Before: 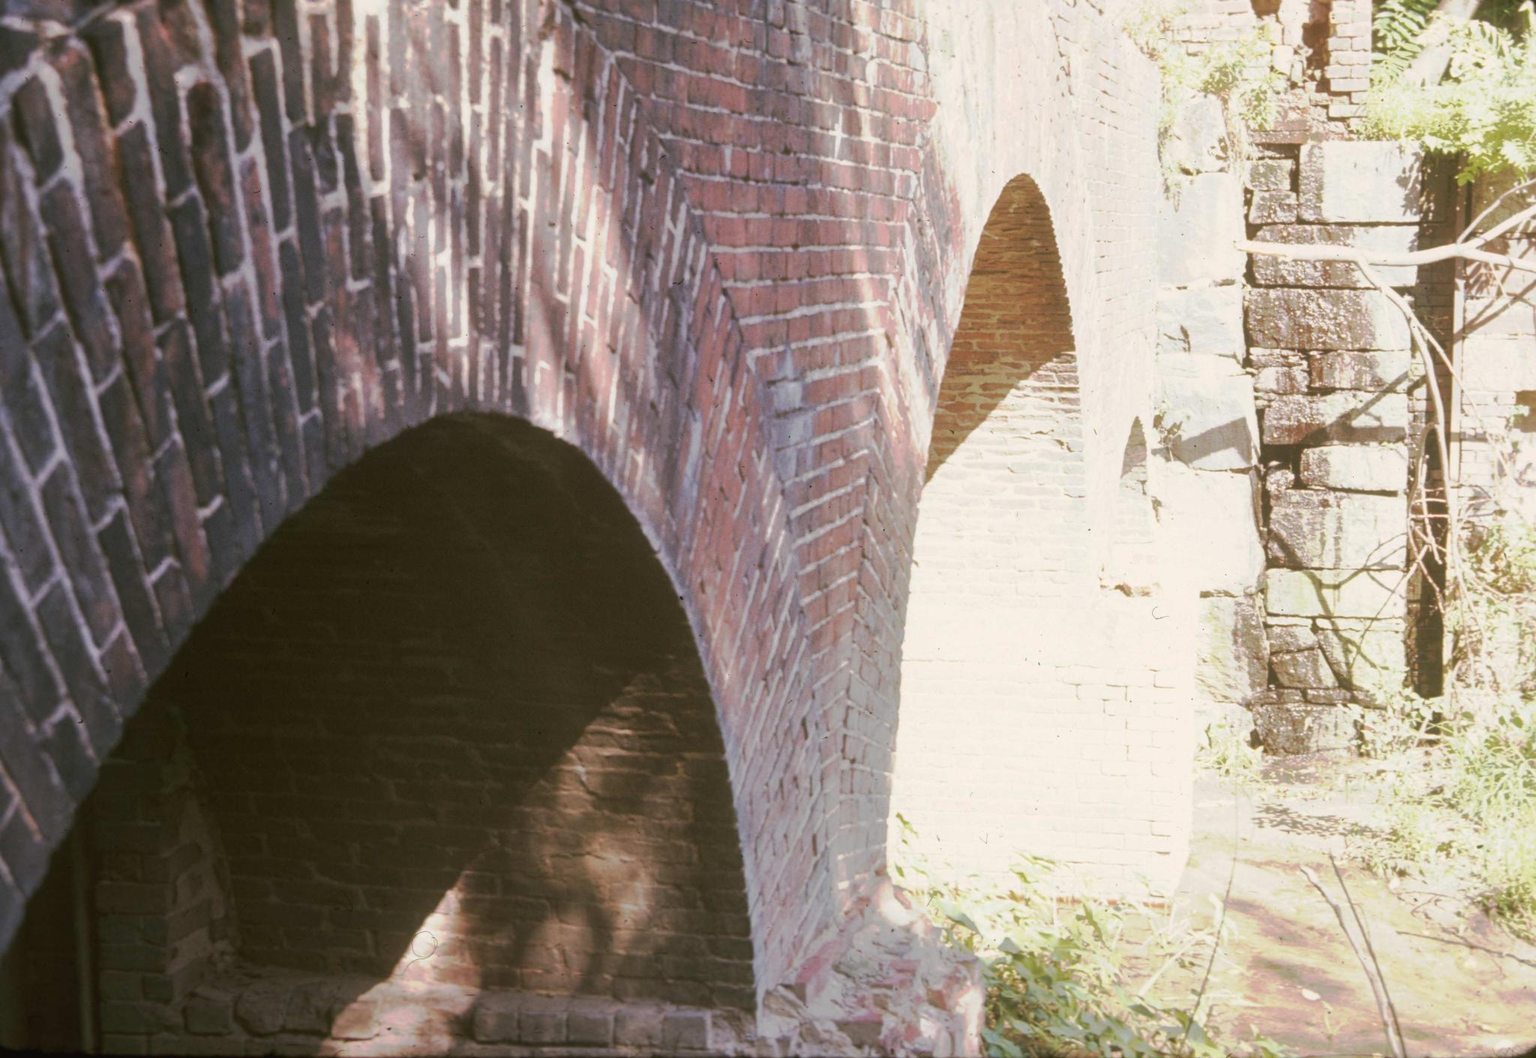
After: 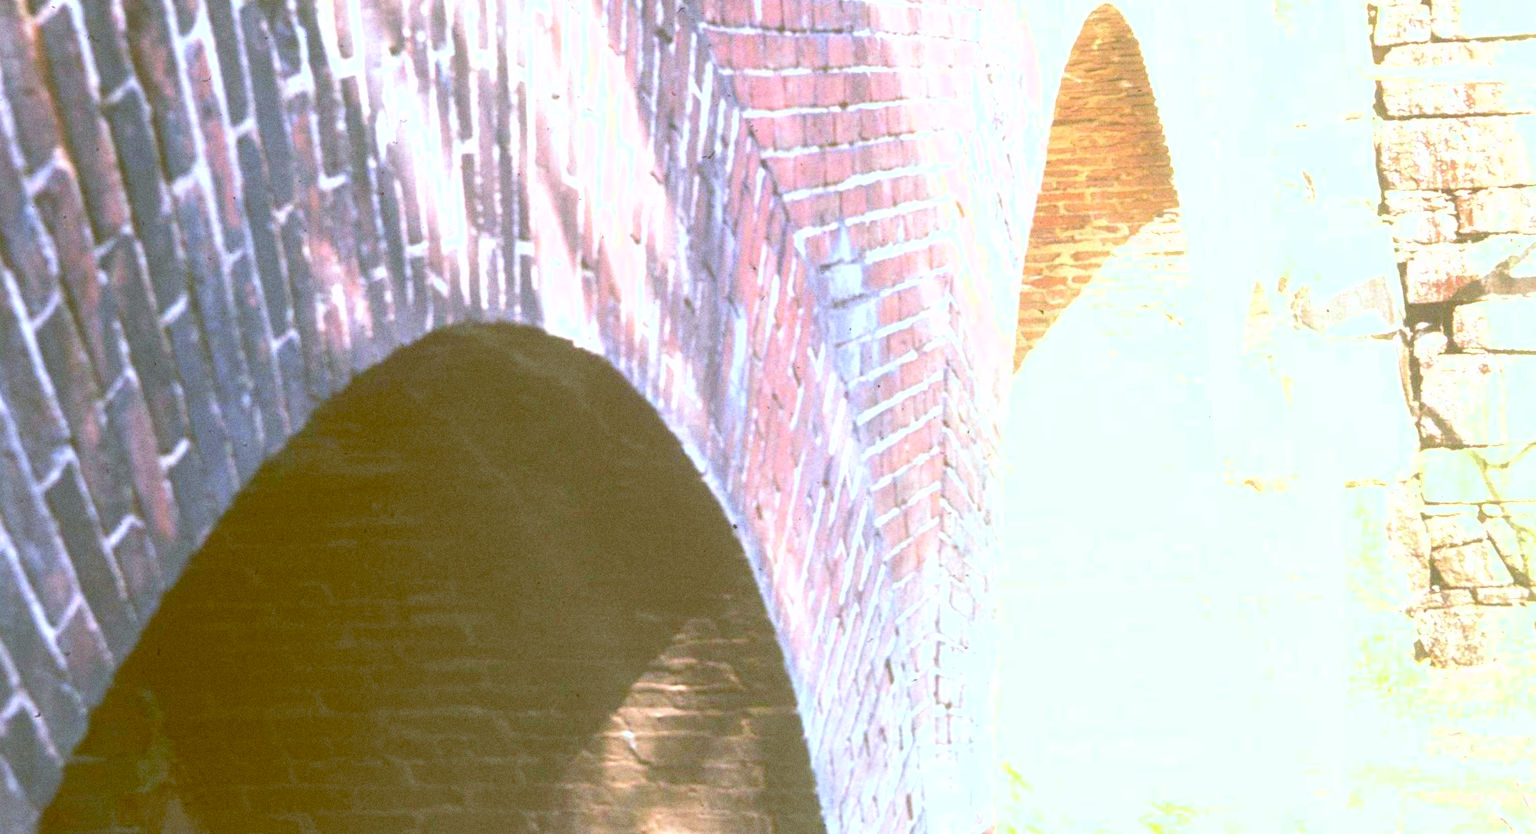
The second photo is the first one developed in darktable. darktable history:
exposure: exposure 2.003 EV, compensate highlight preservation false
contrast brightness saturation: contrast -0.19, saturation 0.19
crop and rotate: left 2.425%, top 11.305%, right 9.6%, bottom 15.08%
grain: on, module defaults
rotate and perspective: rotation -3.52°, crop left 0.036, crop right 0.964, crop top 0.081, crop bottom 0.919
fill light: on, module defaults
white balance: red 0.925, blue 1.046
color balance: lift [1, 1.015, 1.004, 0.985], gamma [1, 0.958, 0.971, 1.042], gain [1, 0.956, 0.977, 1.044]
